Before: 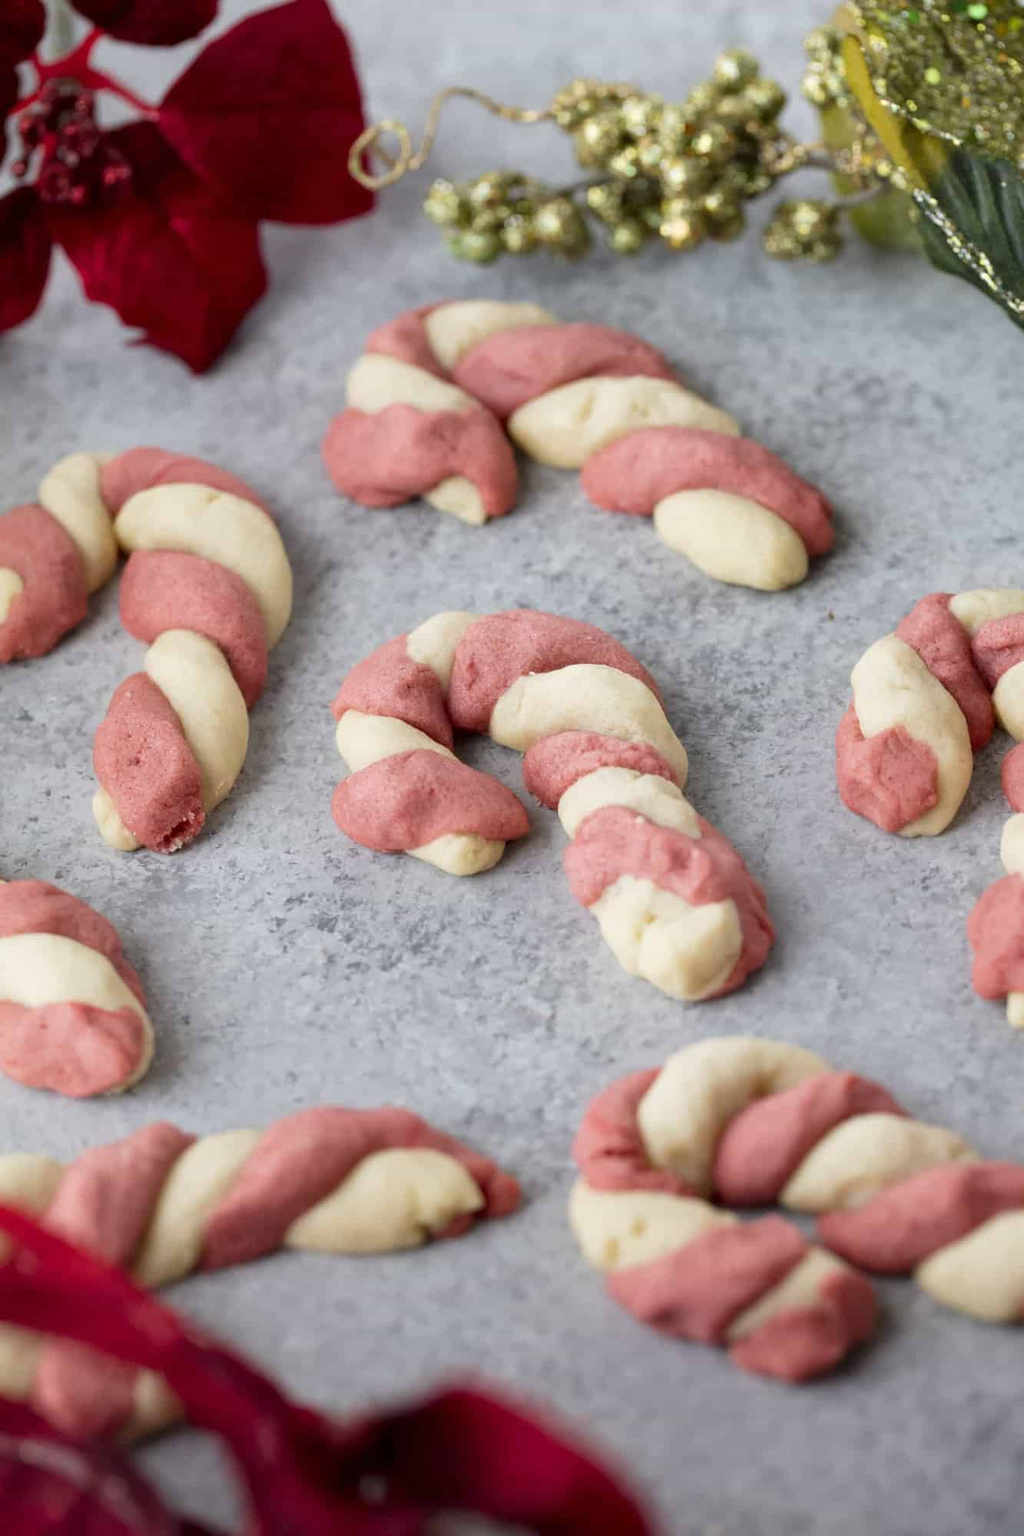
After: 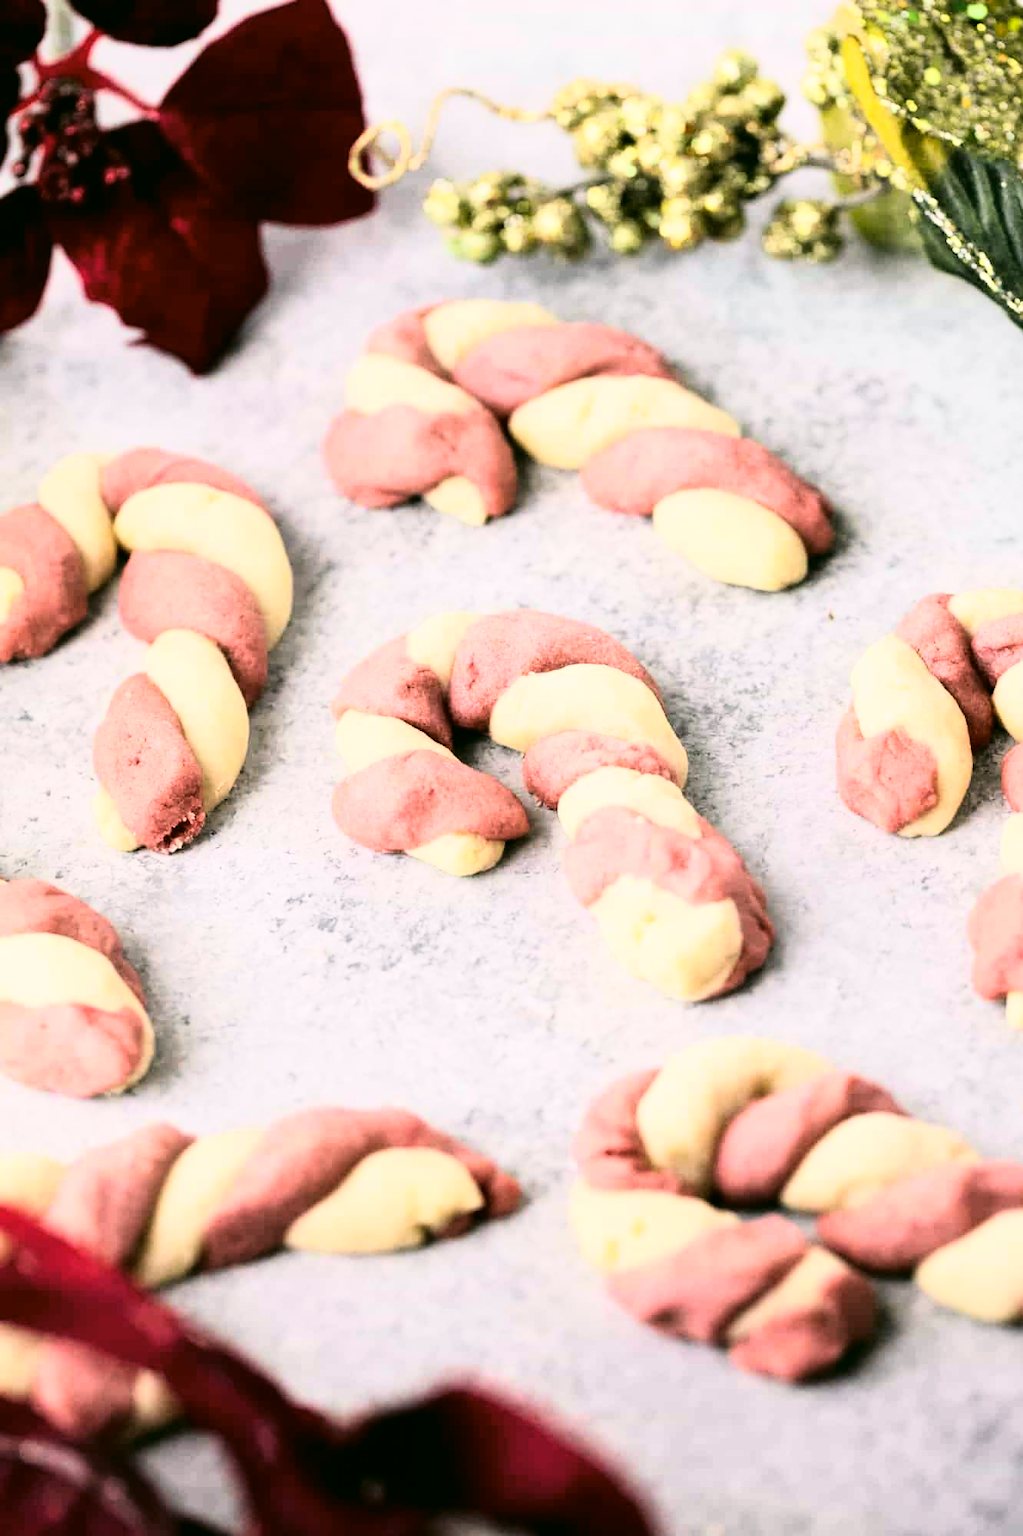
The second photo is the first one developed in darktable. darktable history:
rgb curve: curves: ch0 [(0, 0) (0.21, 0.15) (0.24, 0.21) (0.5, 0.75) (0.75, 0.96) (0.89, 0.99) (1, 1)]; ch1 [(0, 0.02) (0.21, 0.13) (0.25, 0.2) (0.5, 0.67) (0.75, 0.9) (0.89, 0.97) (1, 1)]; ch2 [(0, 0.02) (0.21, 0.13) (0.25, 0.2) (0.5, 0.67) (0.75, 0.9) (0.89, 0.97) (1, 1)], compensate middle gray true
color correction: highlights a* 4.02, highlights b* 4.98, shadows a* -7.55, shadows b* 4.98
